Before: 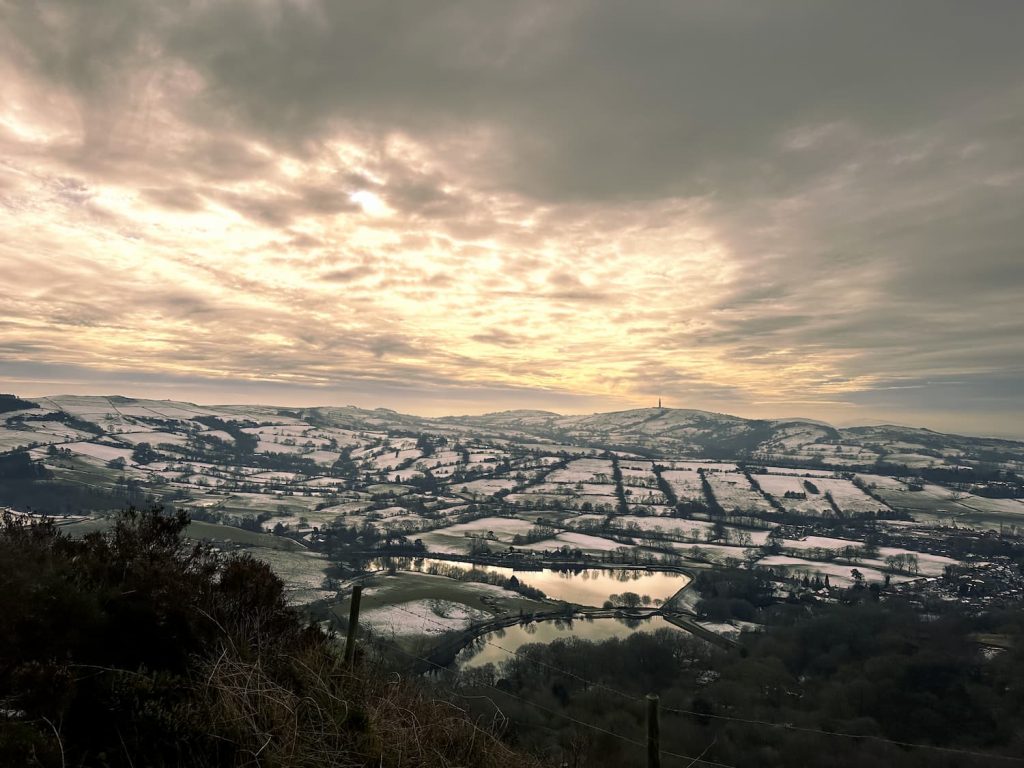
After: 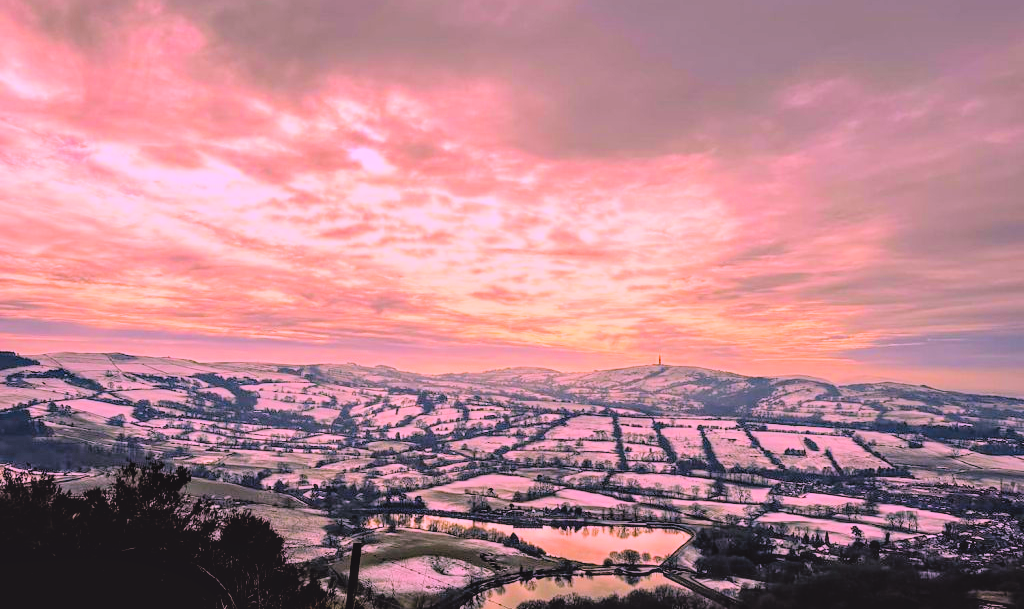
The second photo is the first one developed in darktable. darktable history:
crop and rotate: top 5.667%, bottom 14.937%
haze removal: compatibility mode true, adaptive false
exposure: black level correction 0, exposure 0.7 EV, compensate exposure bias true, compensate highlight preservation false
contrast brightness saturation: contrast -0.1, brightness 0.05, saturation 0.08
color correction: highlights a* 19.5, highlights b* -11.53, saturation 1.69
local contrast: on, module defaults
filmic rgb: black relative exposure -4.58 EV, white relative exposure 4.8 EV, threshold 3 EV, hardness 2.36, latitude 36.07%, contrast 1.048, highlights saturation mix 1.32%, shadows ↔ highlights balance 1.25%, color science v4 (2020), enable highlight reconstruction true
